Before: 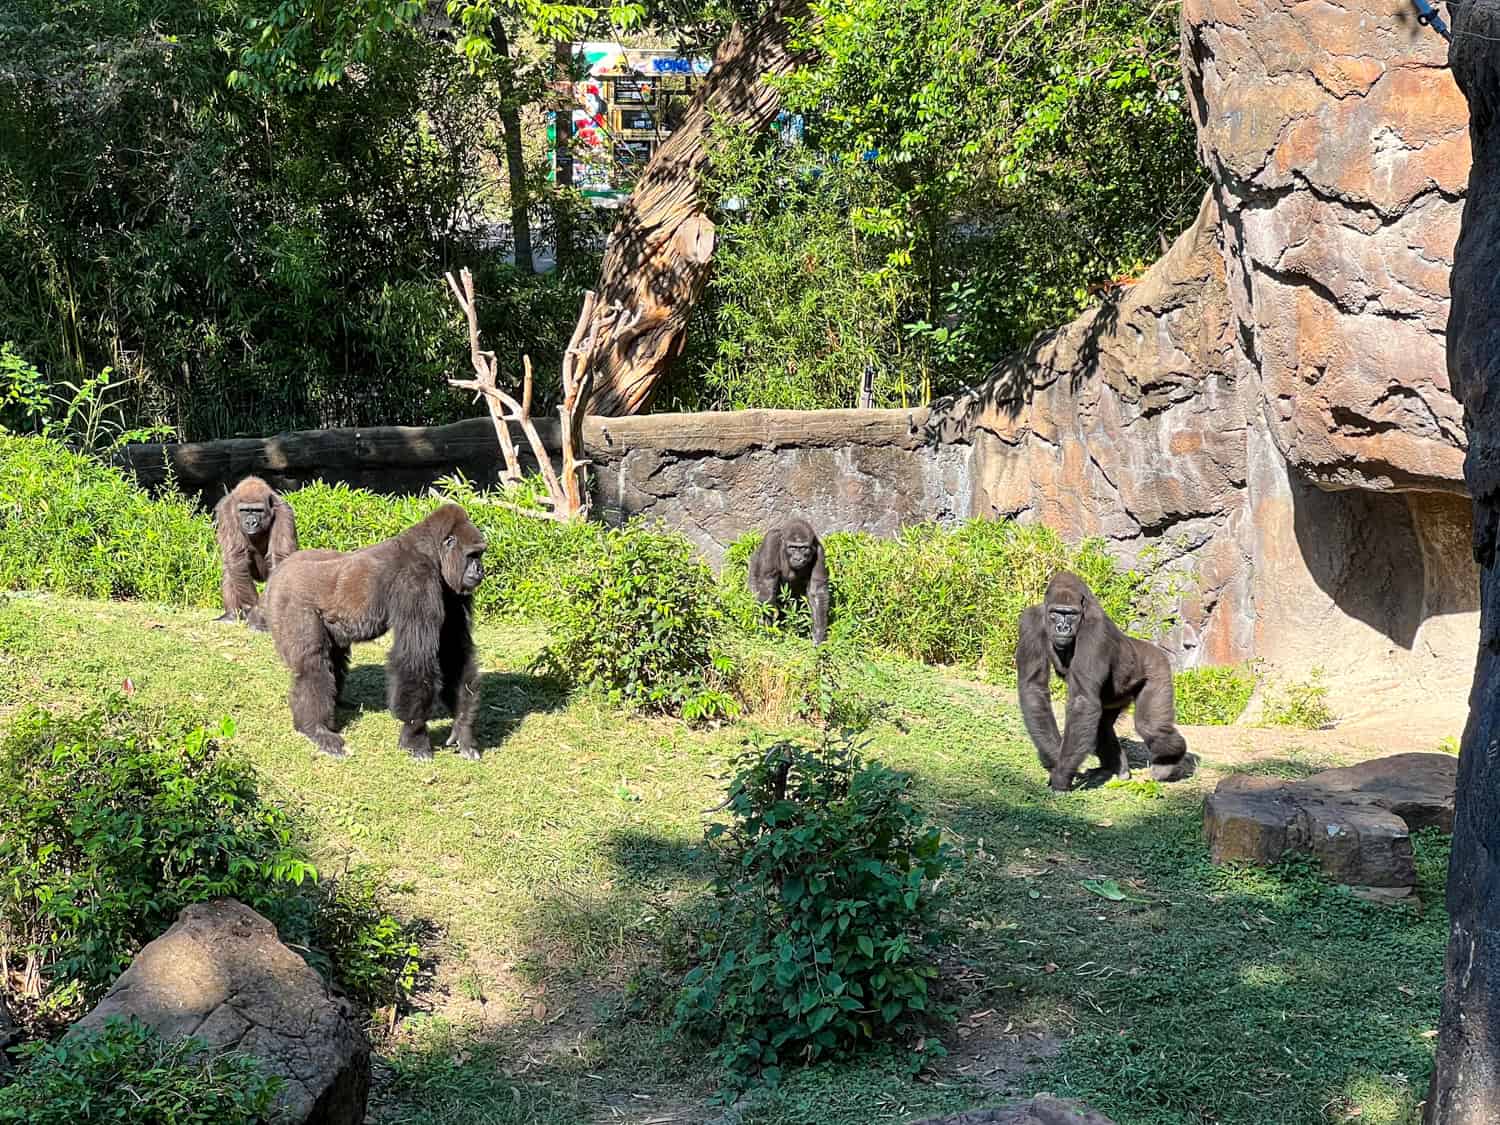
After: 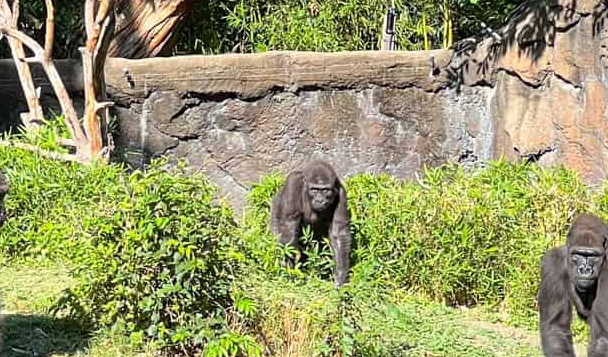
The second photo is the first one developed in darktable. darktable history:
crop: left 31.876%, top 31.848%, right 27.547%, bottom 36.34%
